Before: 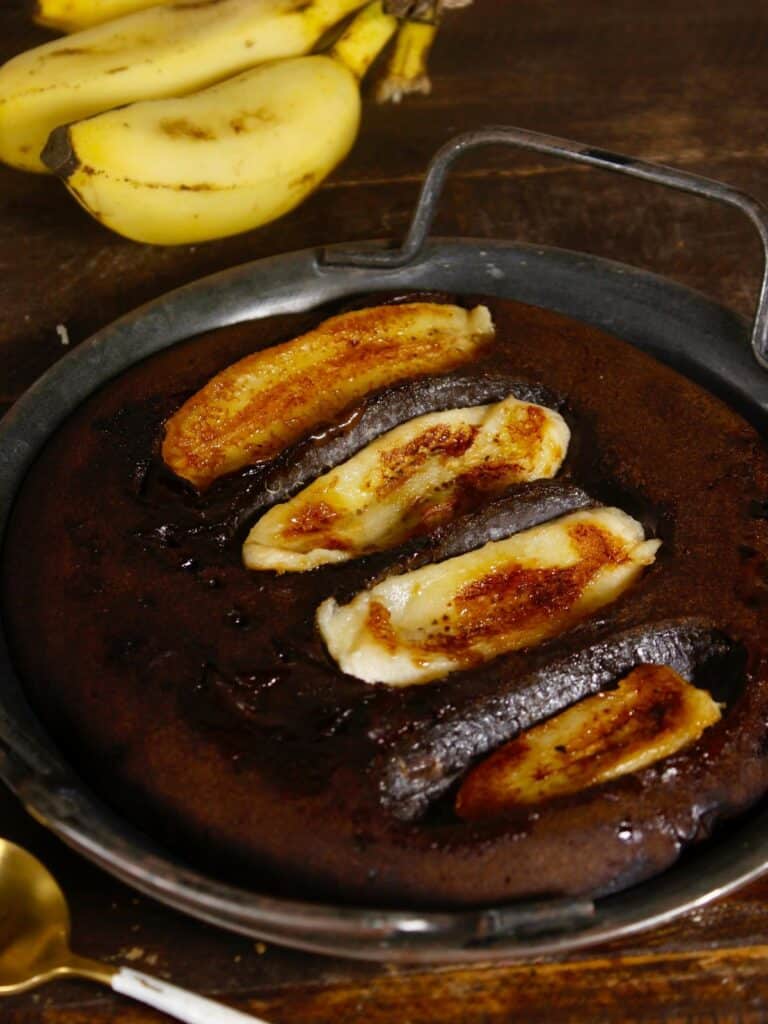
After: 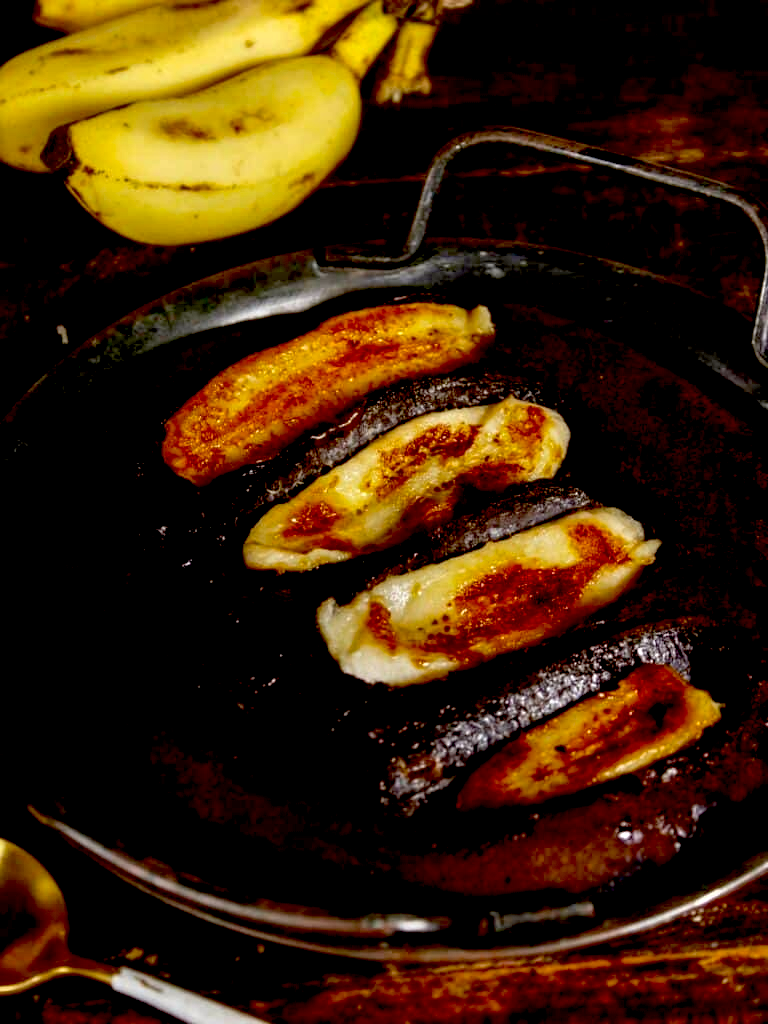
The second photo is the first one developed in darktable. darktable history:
exposure: black level correction 0.04, exposure 0.5 EV, compensate highlight preservation false
local contrast: detail 130%
